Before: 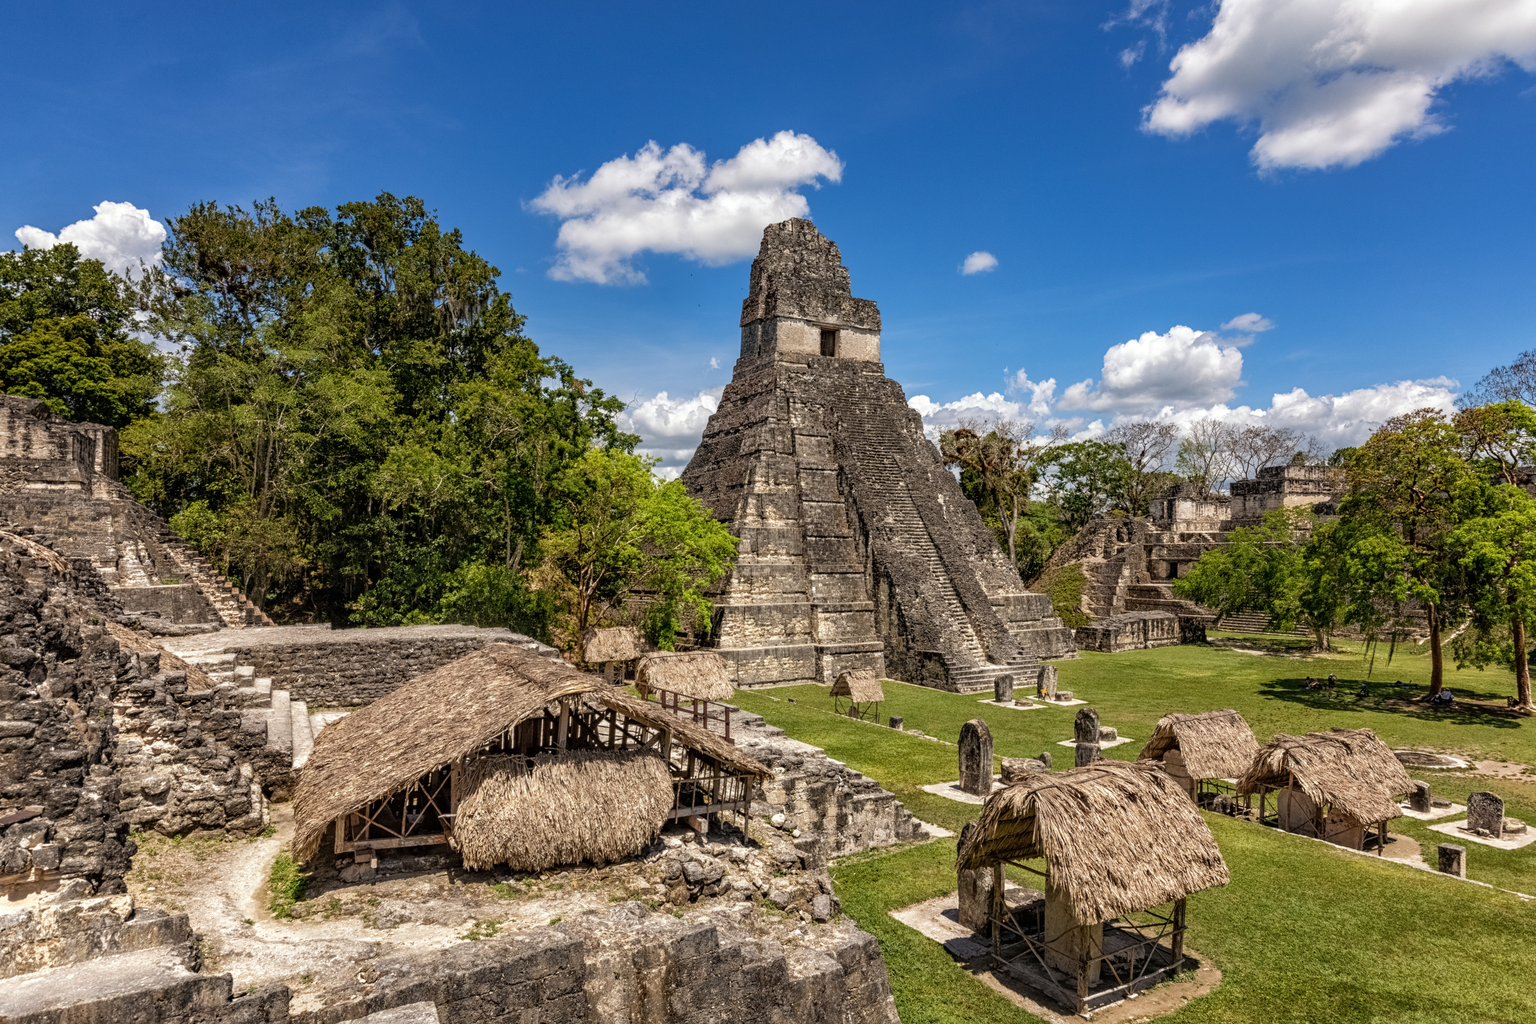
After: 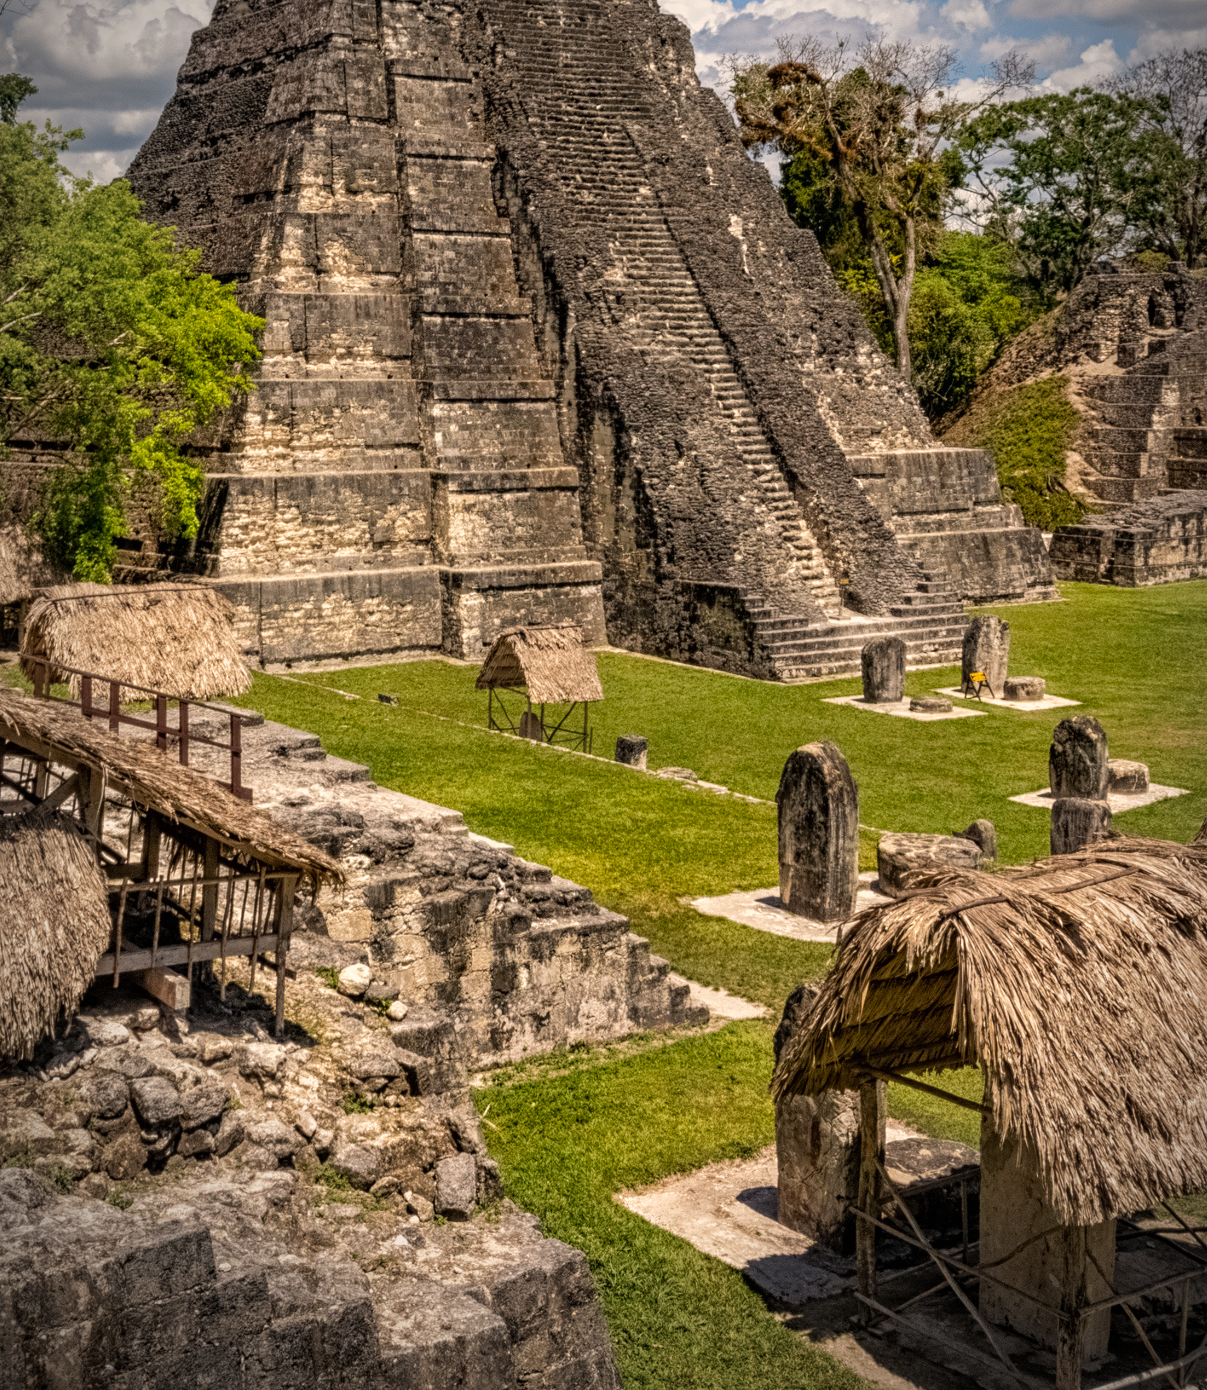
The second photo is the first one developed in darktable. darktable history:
vignetting: fall-off radius 70.27%, brightness -0.855, center (0.038, -0.083), automatic ratio true
crop: left 40.822%, top 39.295%, right 25.626%, bottom 2.766%
color balance rgb: highlights gain › chroma 2.945%, highlights gain › hue 60.47°, linear chroma grading › global chroma 15.452%, perceptual saturation grading › global saturation 0.289%
